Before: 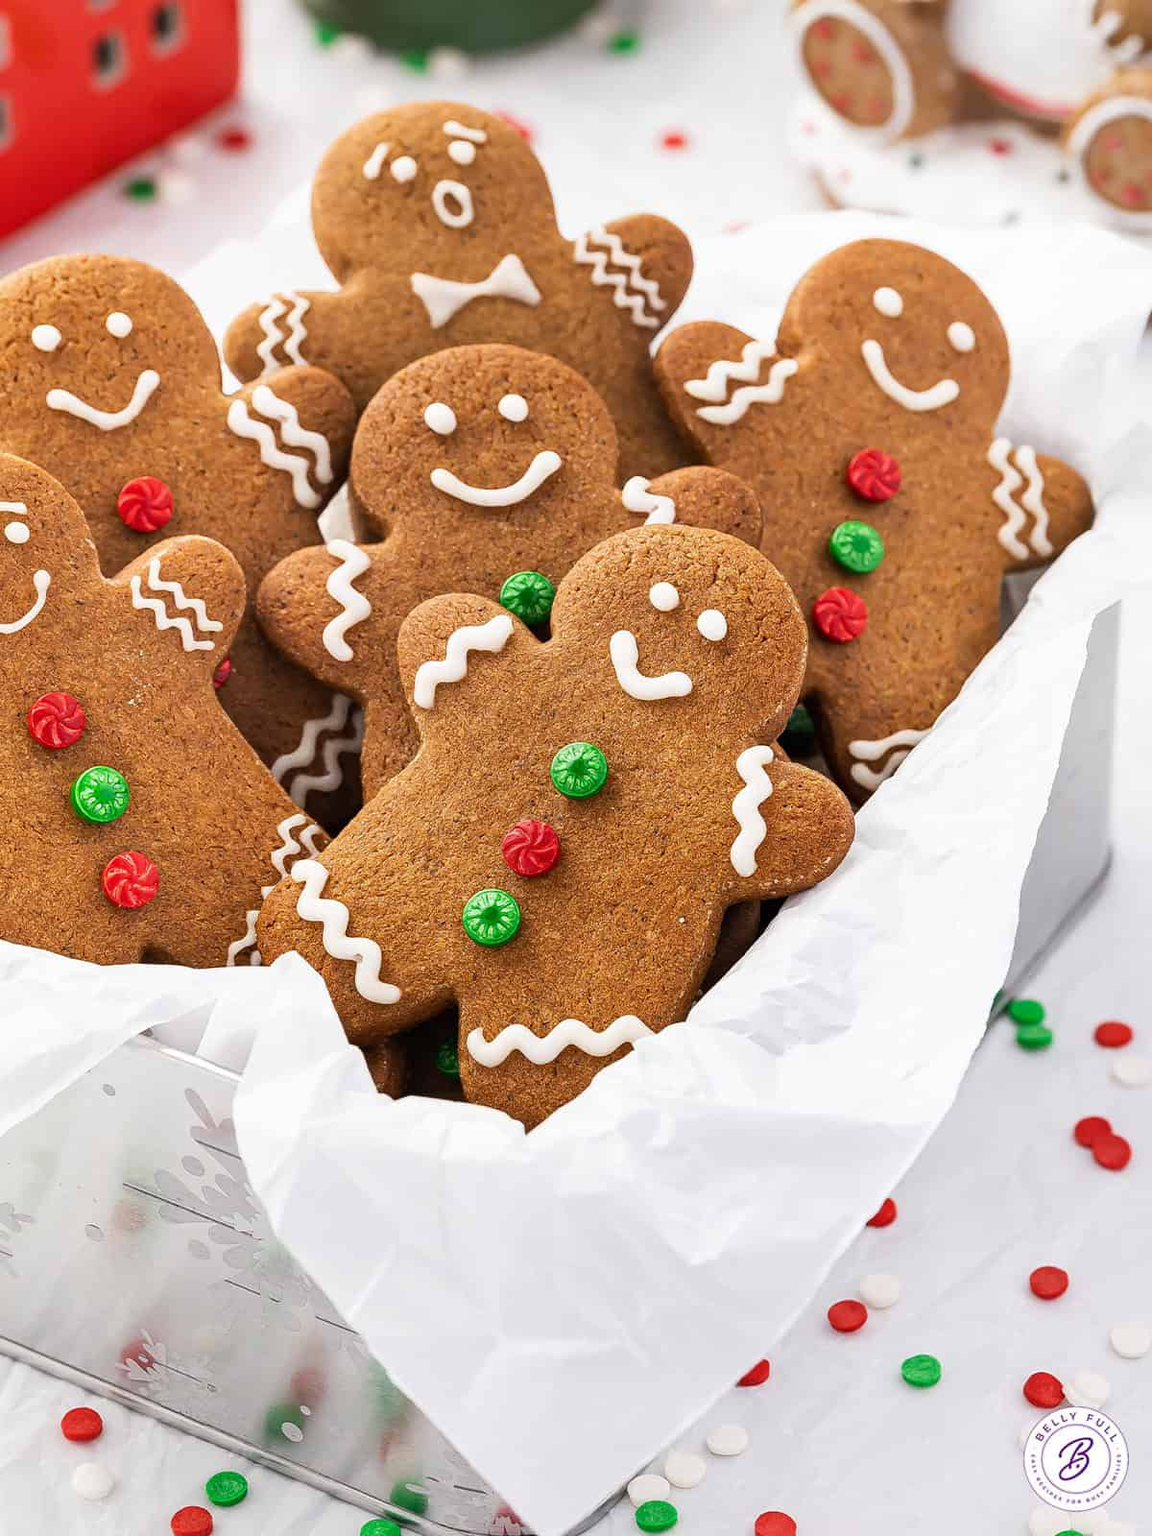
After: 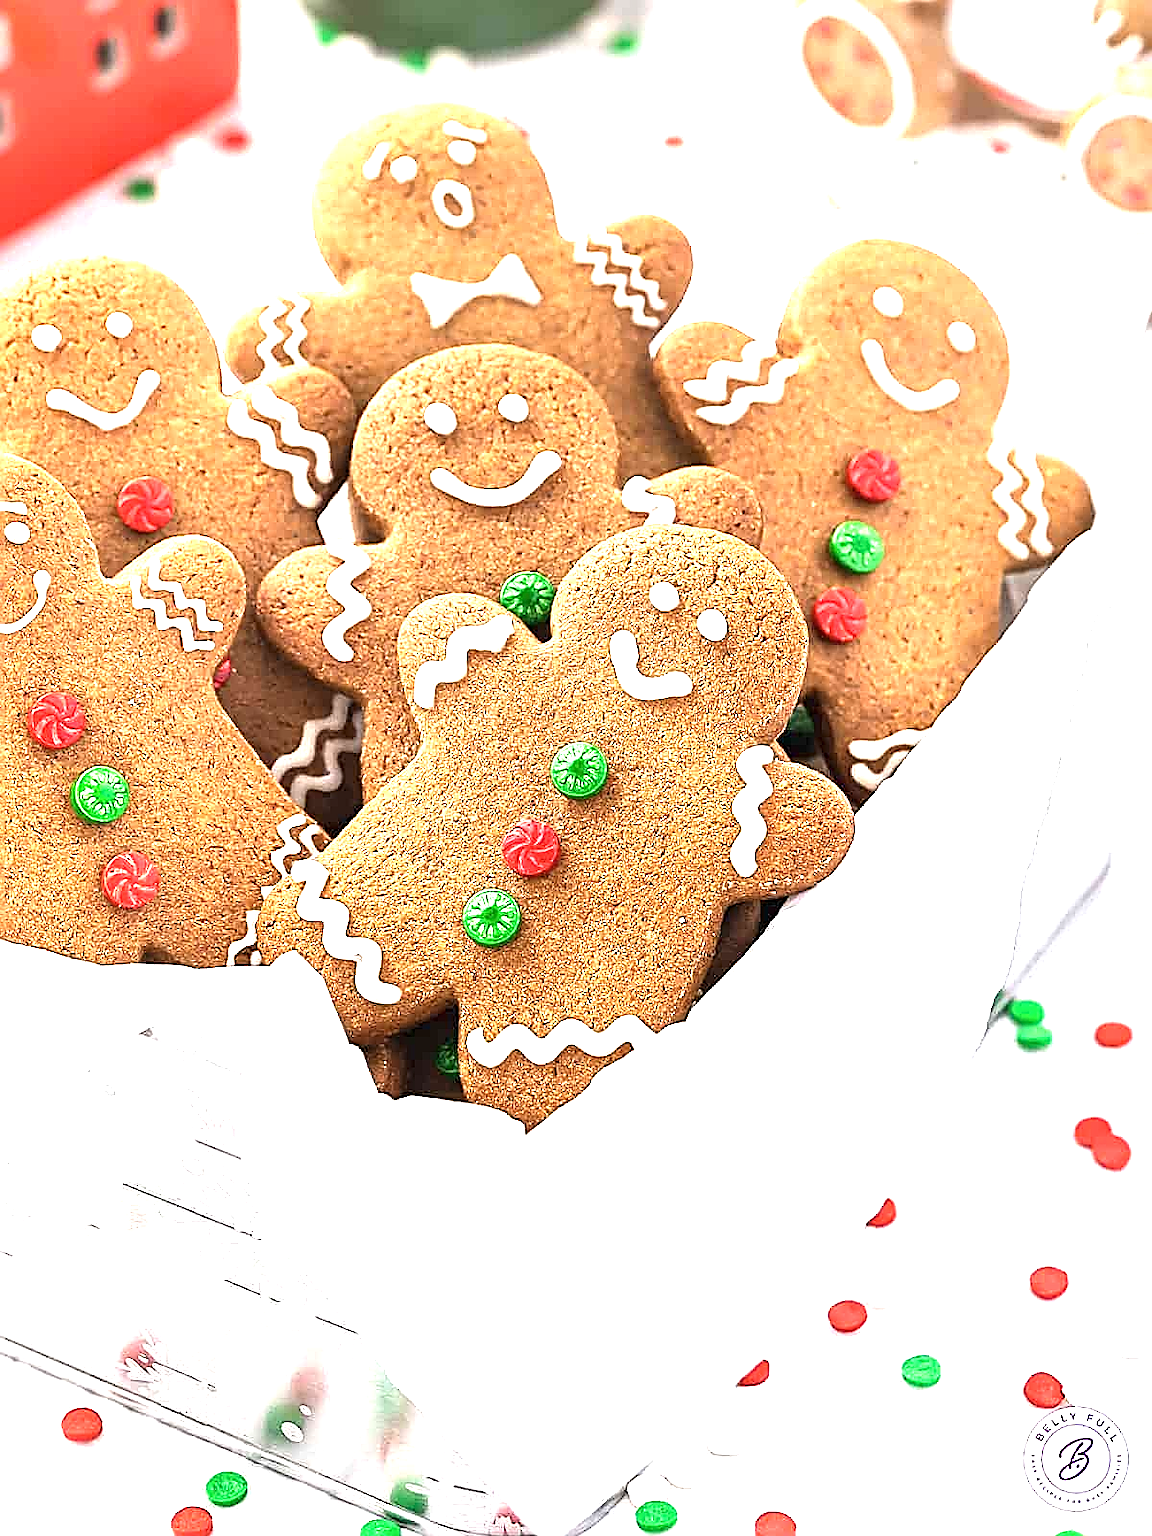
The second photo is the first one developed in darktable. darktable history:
color zones: curves: ch0 [(0, 0.5) (0.143, 0.52) (0.286, 0.5) (0.429, 0.5) (0.571, 0.5) (0.714, 0.5) (0.857, 0.5) (1, 0.5)]; ch1 [(0, 0.489) (0.155, 0.45) (0.286, 0.466) (0.429, 0.5) (0.571, 0.5) (0.714, 0.5) (0.857, 0.5) (1, 0.489)]
sharpen: radius 1.685, amount 1.294
exposure: black level correction 0, exposure 1.45 EV, compensate exposure bias true, compensate highlight preservation false
